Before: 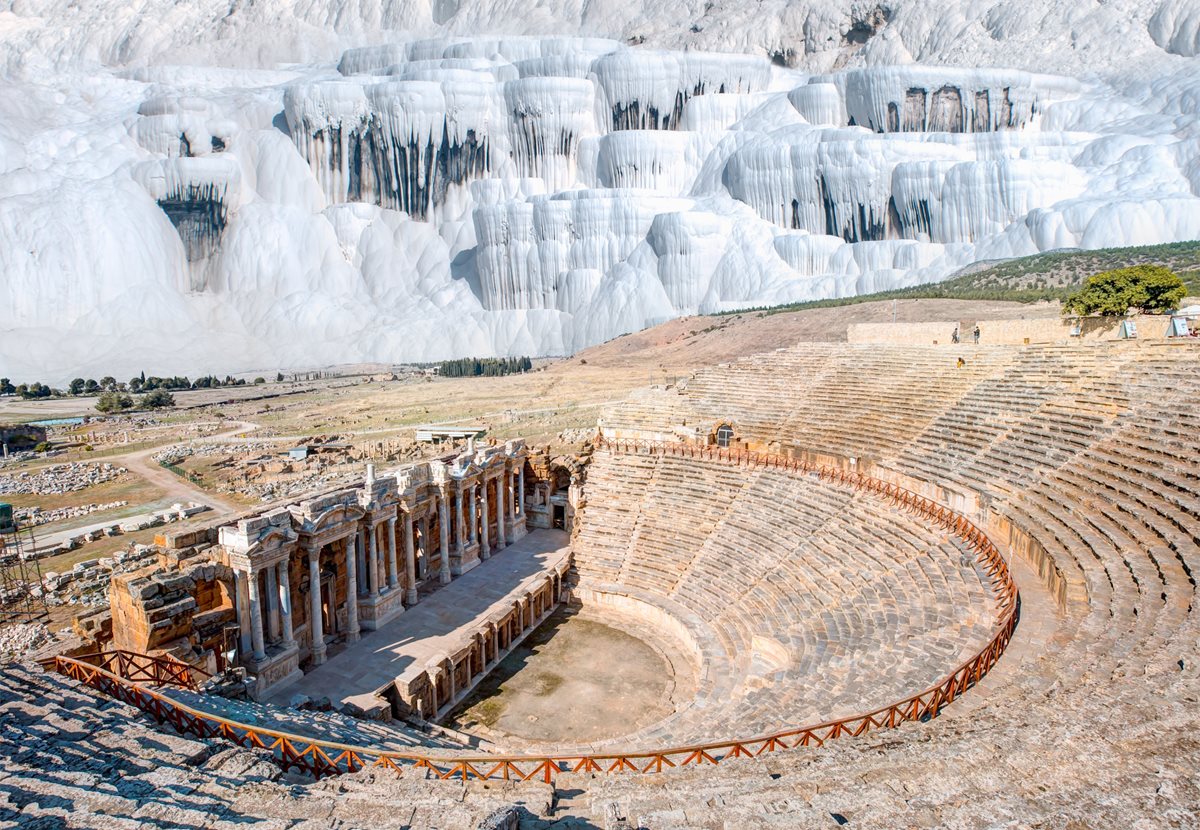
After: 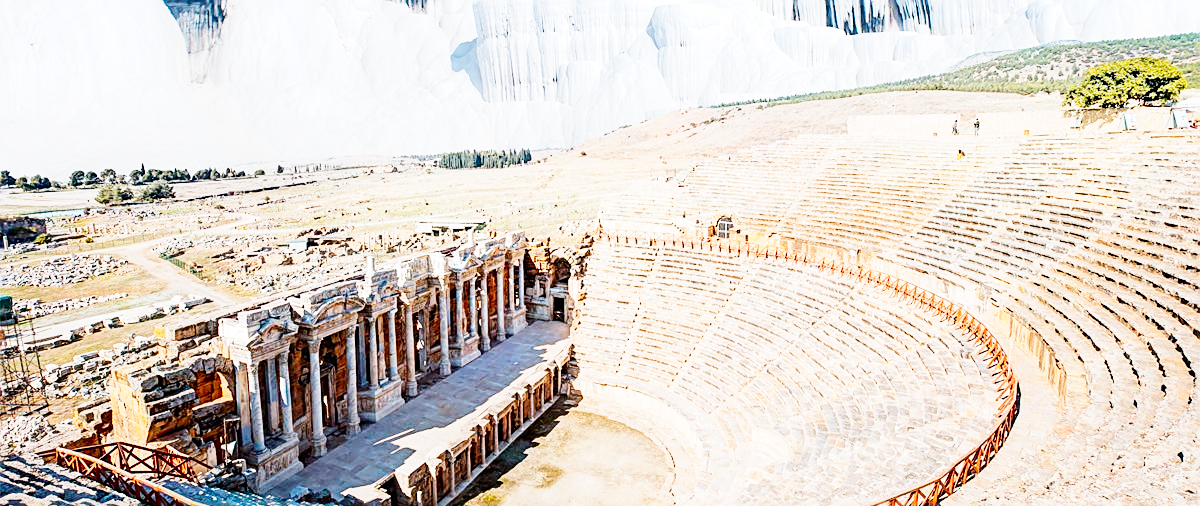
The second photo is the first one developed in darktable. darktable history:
crop and rotate: top 25.072%, bottom 13.929%
base curve: curves: ch0 [(0, 0) (0, 0.001) (0.001, 0.001) (0.004, 0.002) (0.007, 0.004) (0.015, 0.013) (0.033, 0.045) (0.052, 0.096) (0.075, 0.17) (0.099, 0.241) (0.163, 0.42) (0.219, 0.55) (0.259, 0.616) (0.327, 0.722) (0.365, 0.765) (0.522, 0.873) (0.547, 0.881) (0.689, 0.919) (0.826, 0.952) (1, 1)], preserve colors none
shadows and highlights: radius 95.07, shadows -16.14, white point adjustment 0.2, highlights 32.83, compress 48.32%, soften with gaussian
sharpen: on, module defaults
